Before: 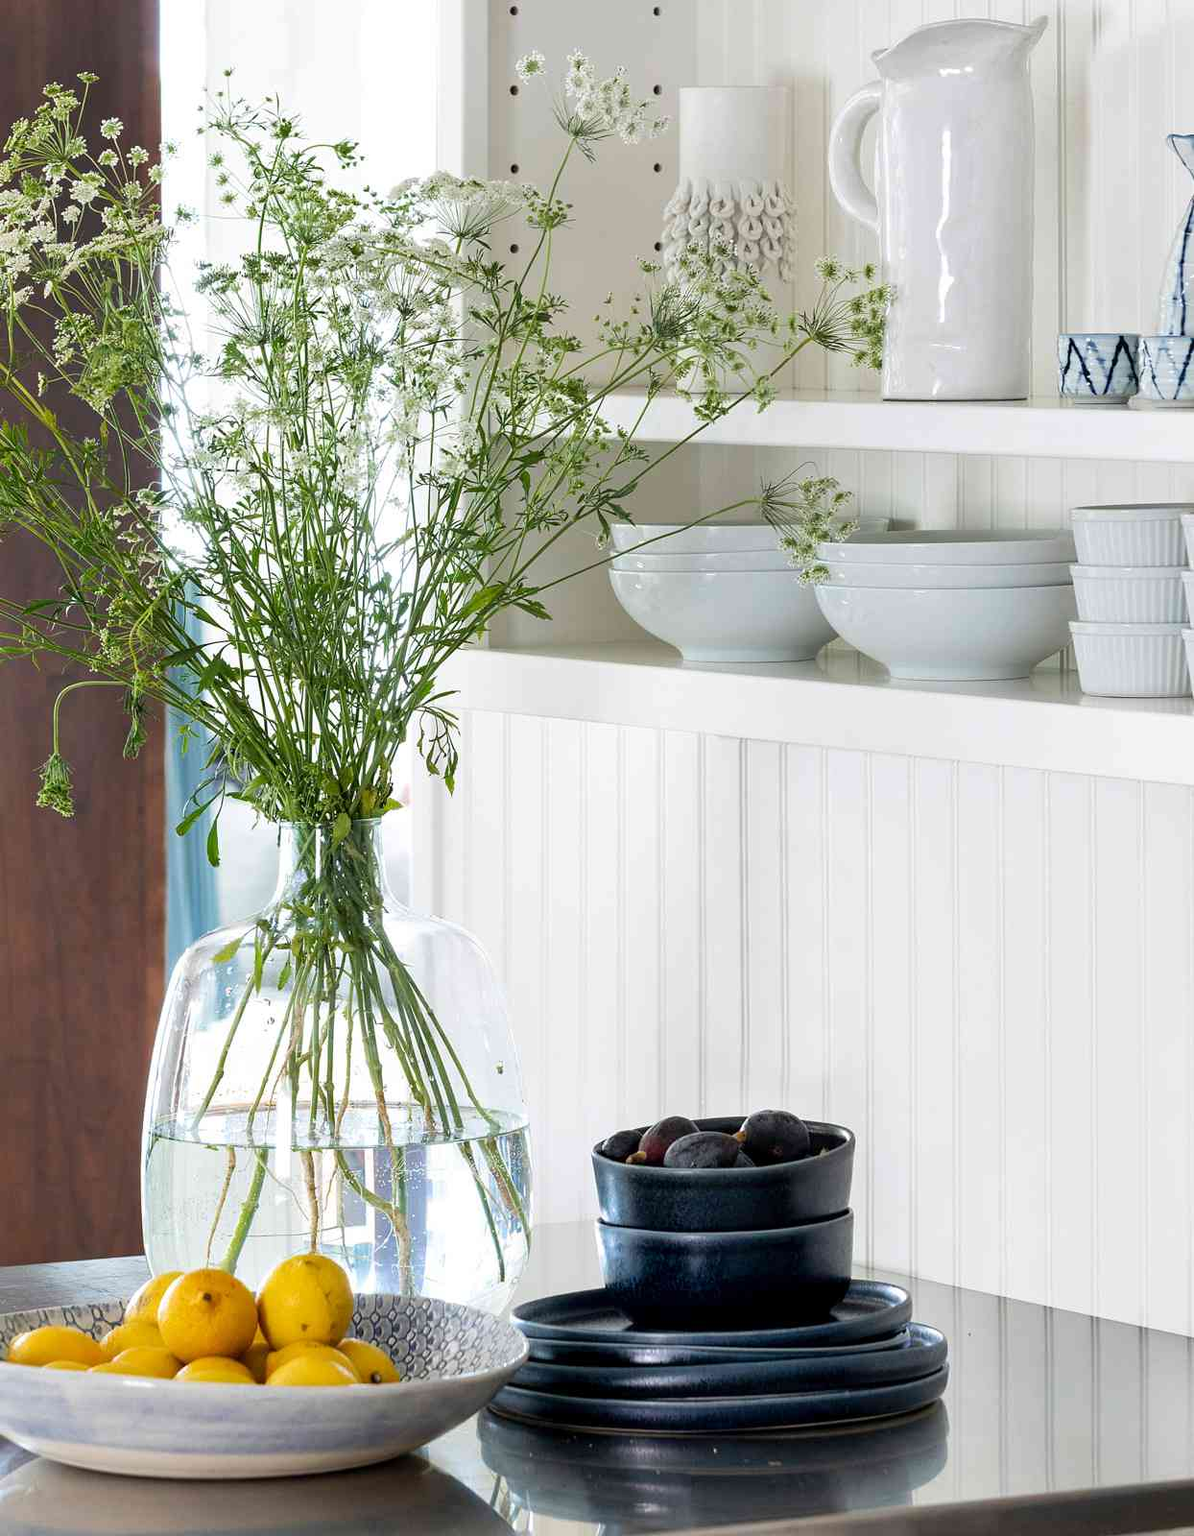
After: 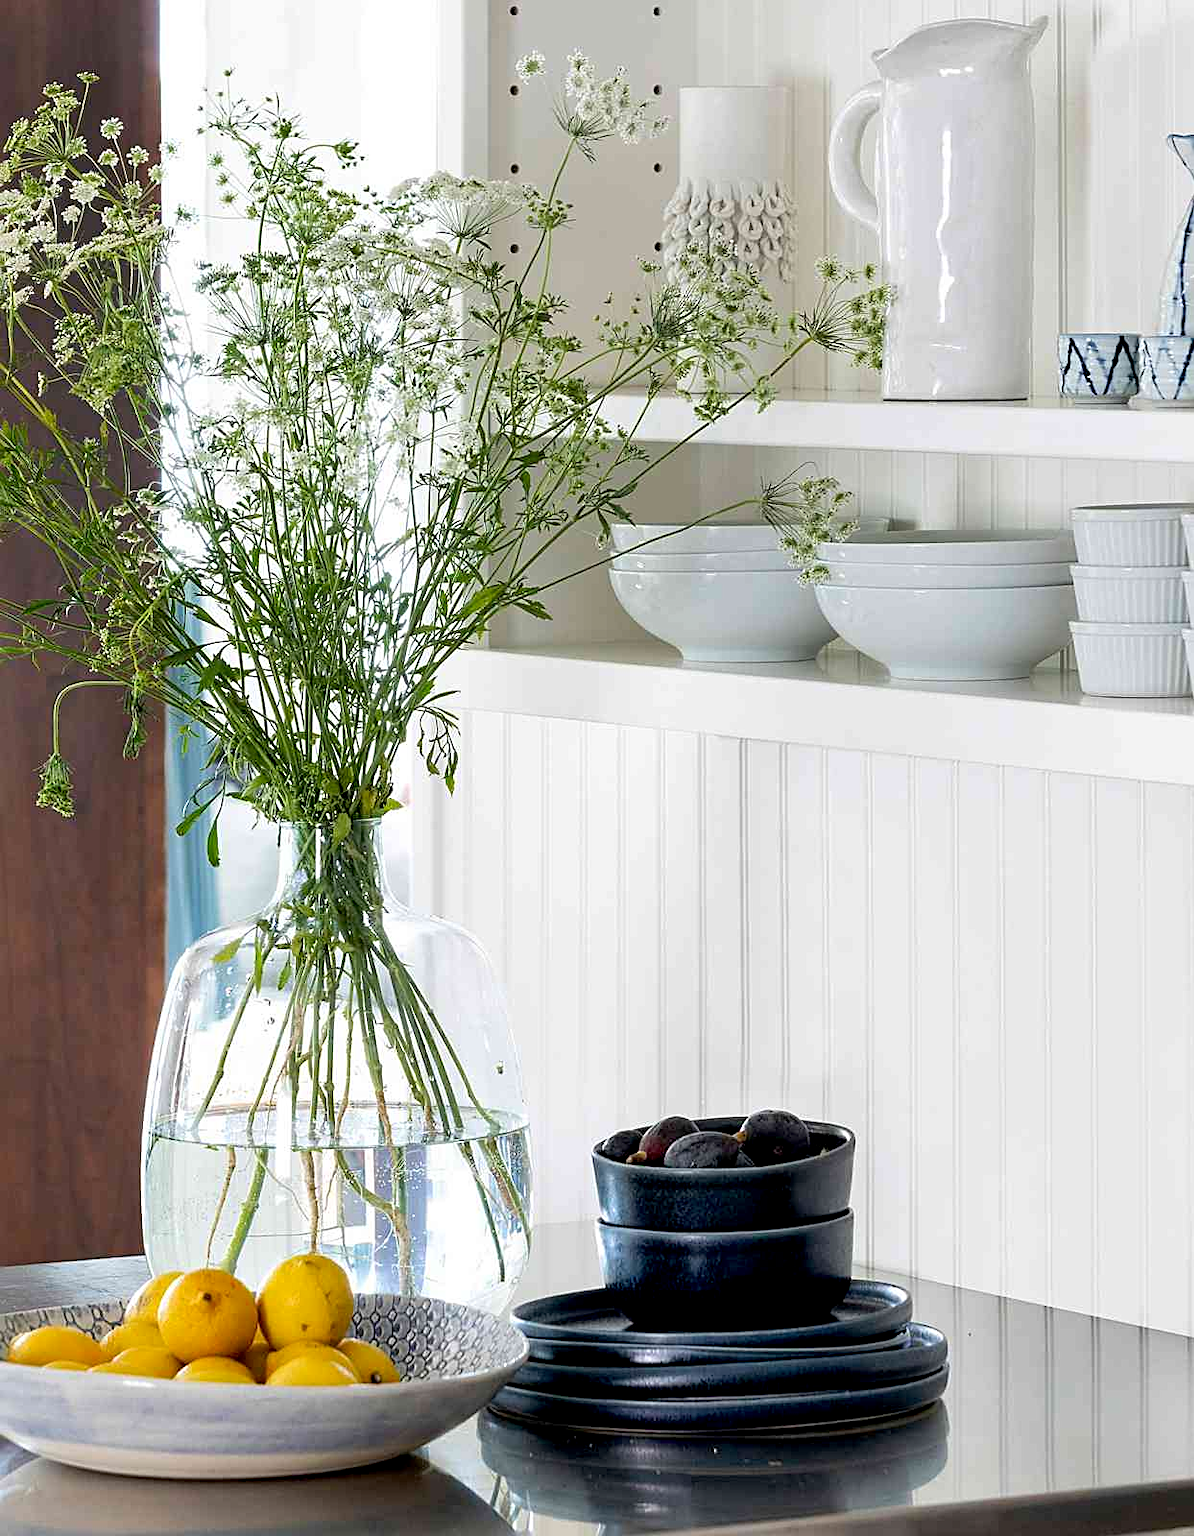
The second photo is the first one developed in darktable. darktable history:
sharpen: on, module defaults
exposure: black level correction 0.007, compensate highlight preservation false
